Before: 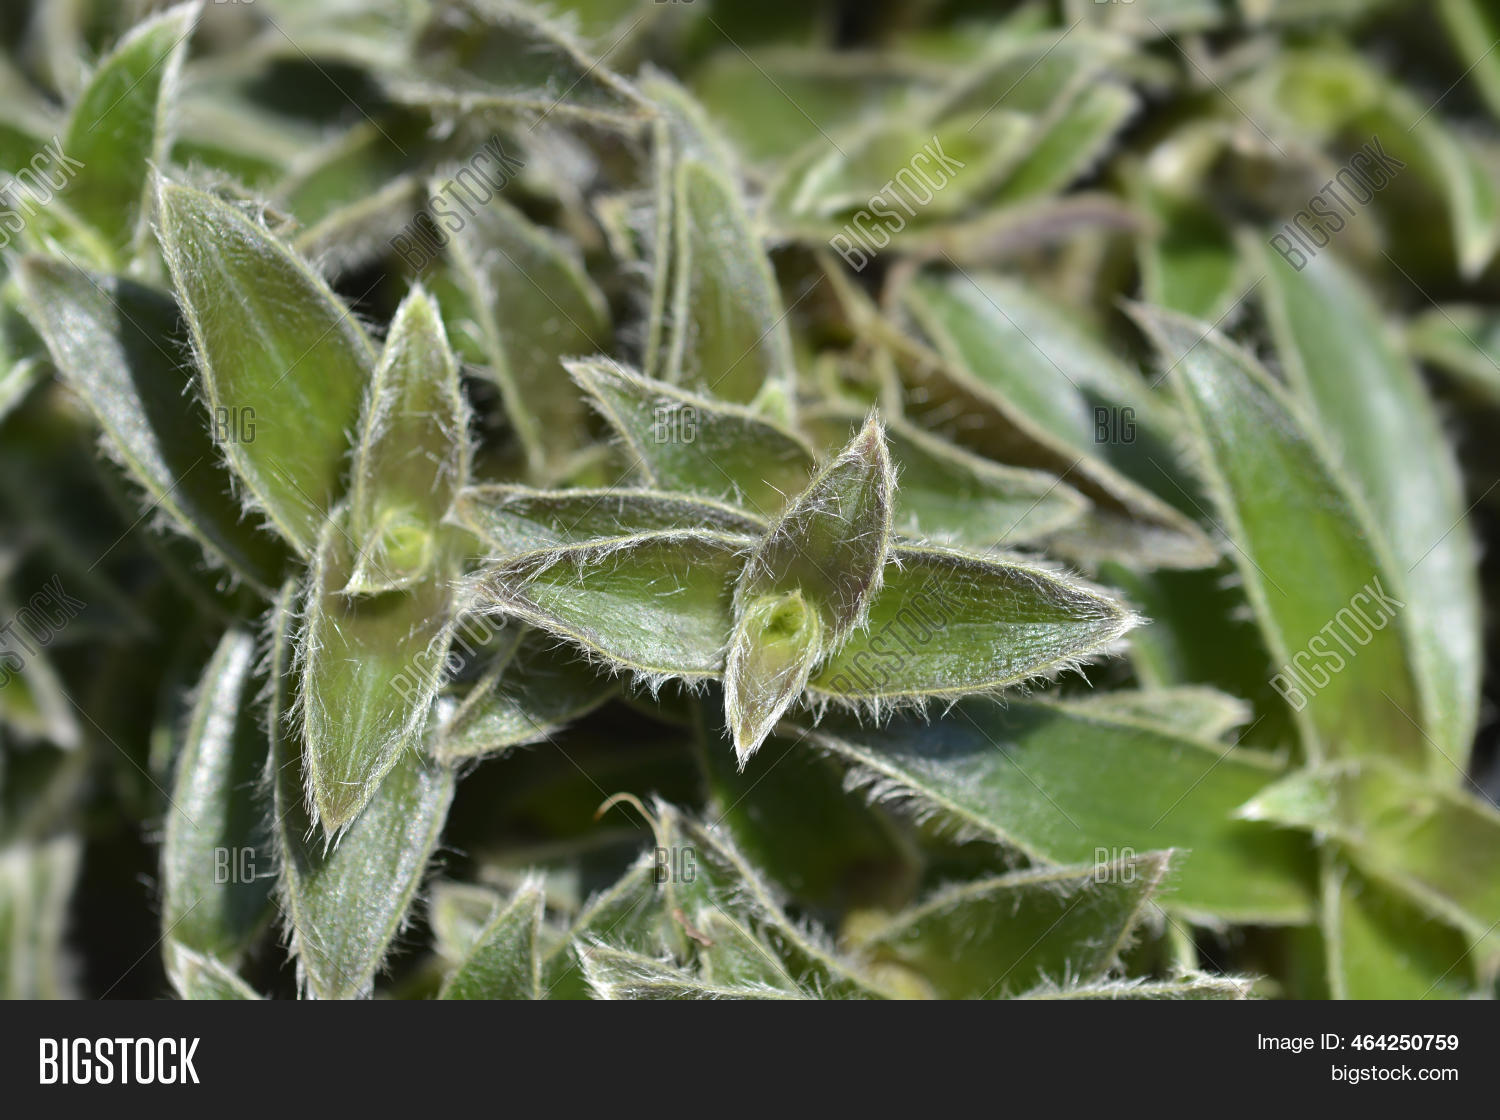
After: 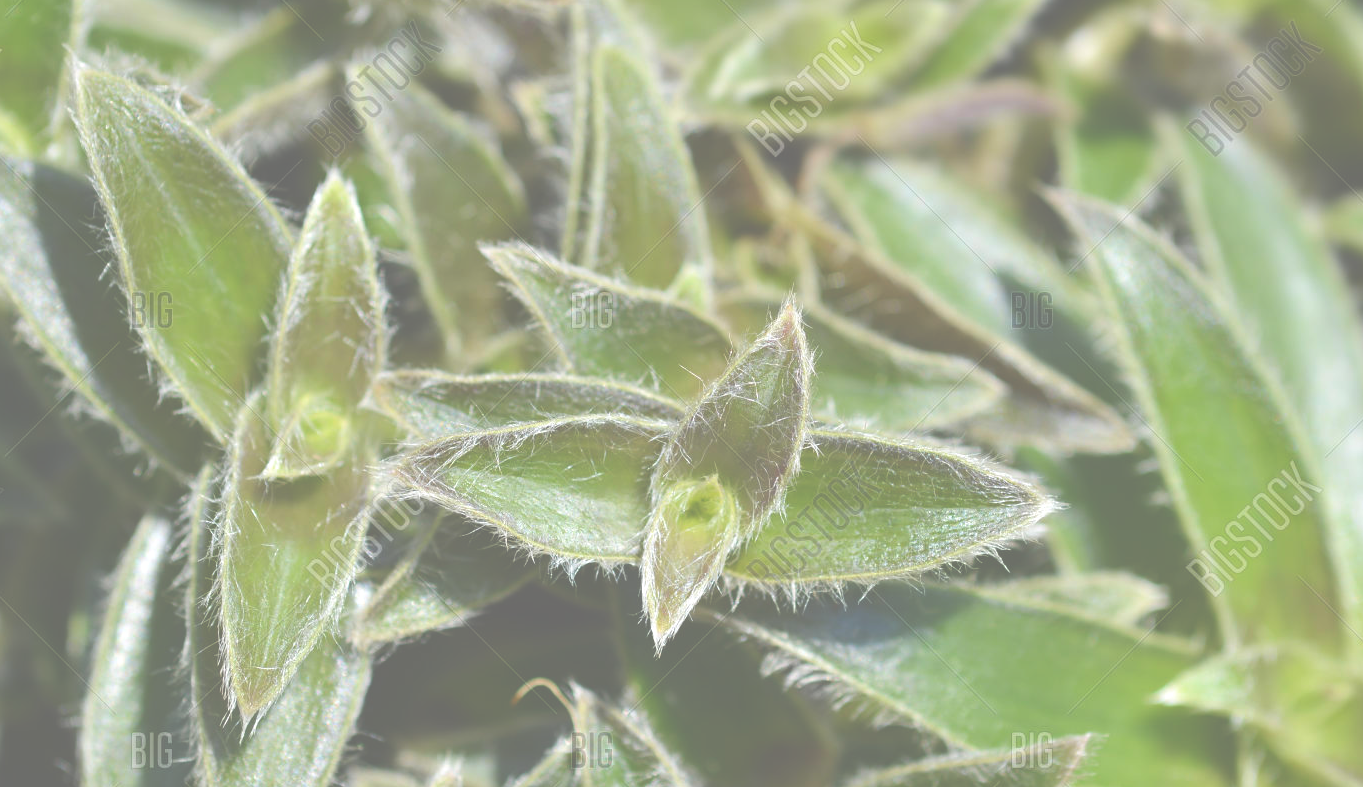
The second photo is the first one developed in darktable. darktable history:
white balance: emerald 1
levels: levels [0, 0.397, 0.955]
exposure: black level correction -0.062, exposure -0.05 EV, compensate highlight preservation false
crop: left 5.596%, top 10.314%, right 3.534%, bottom 19.395%
